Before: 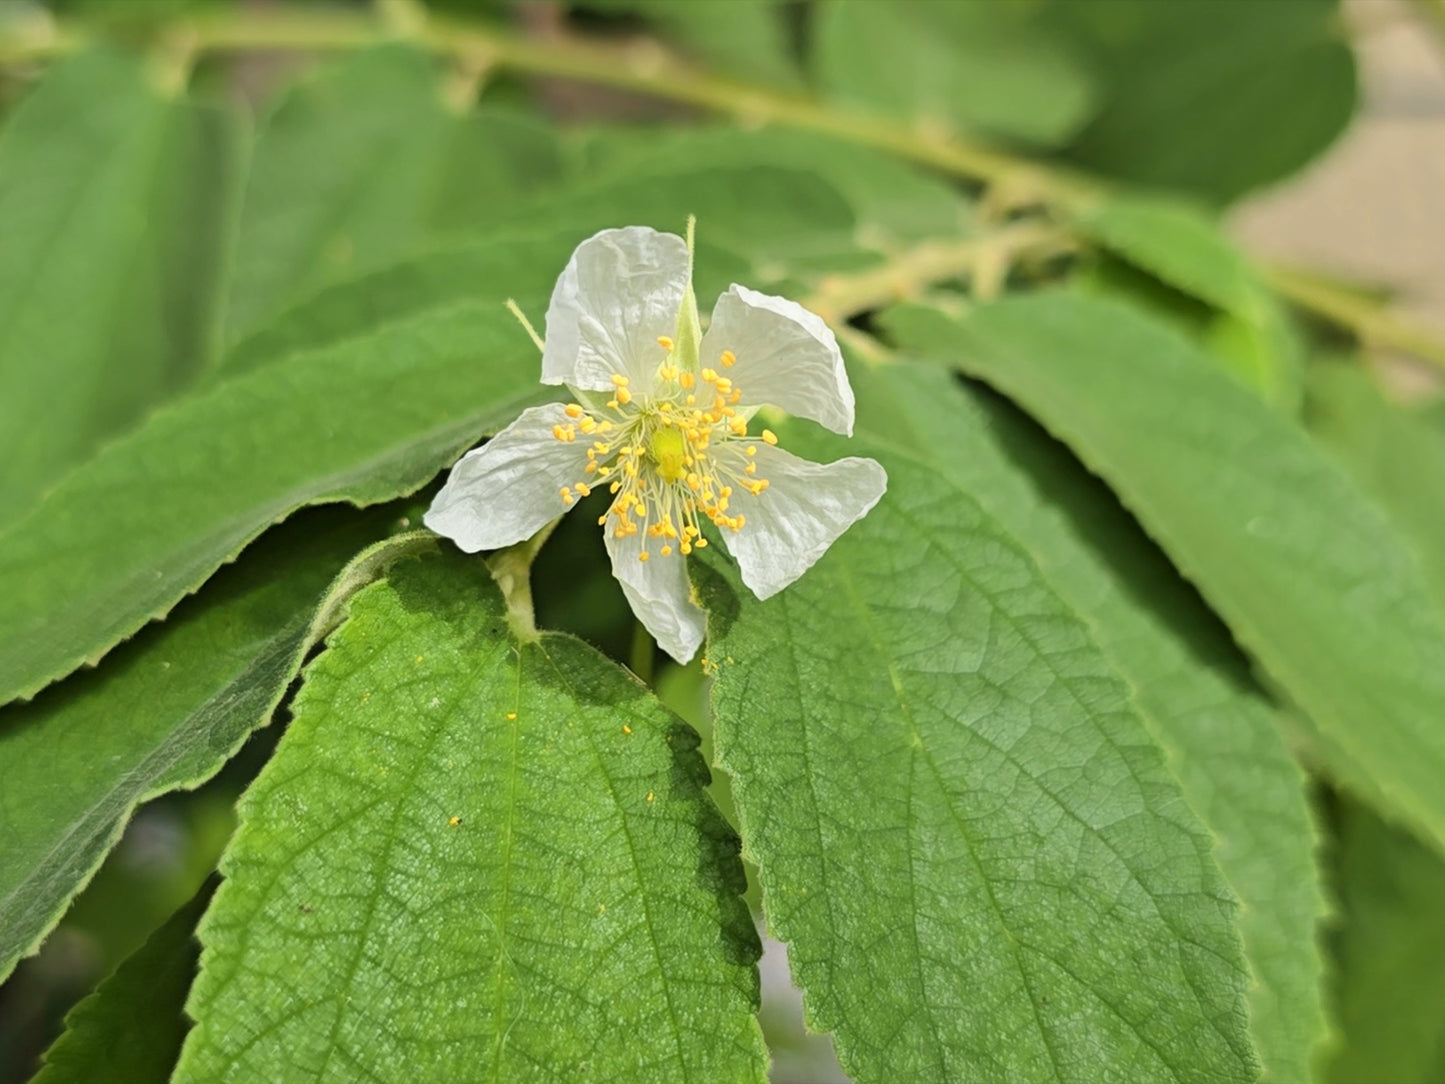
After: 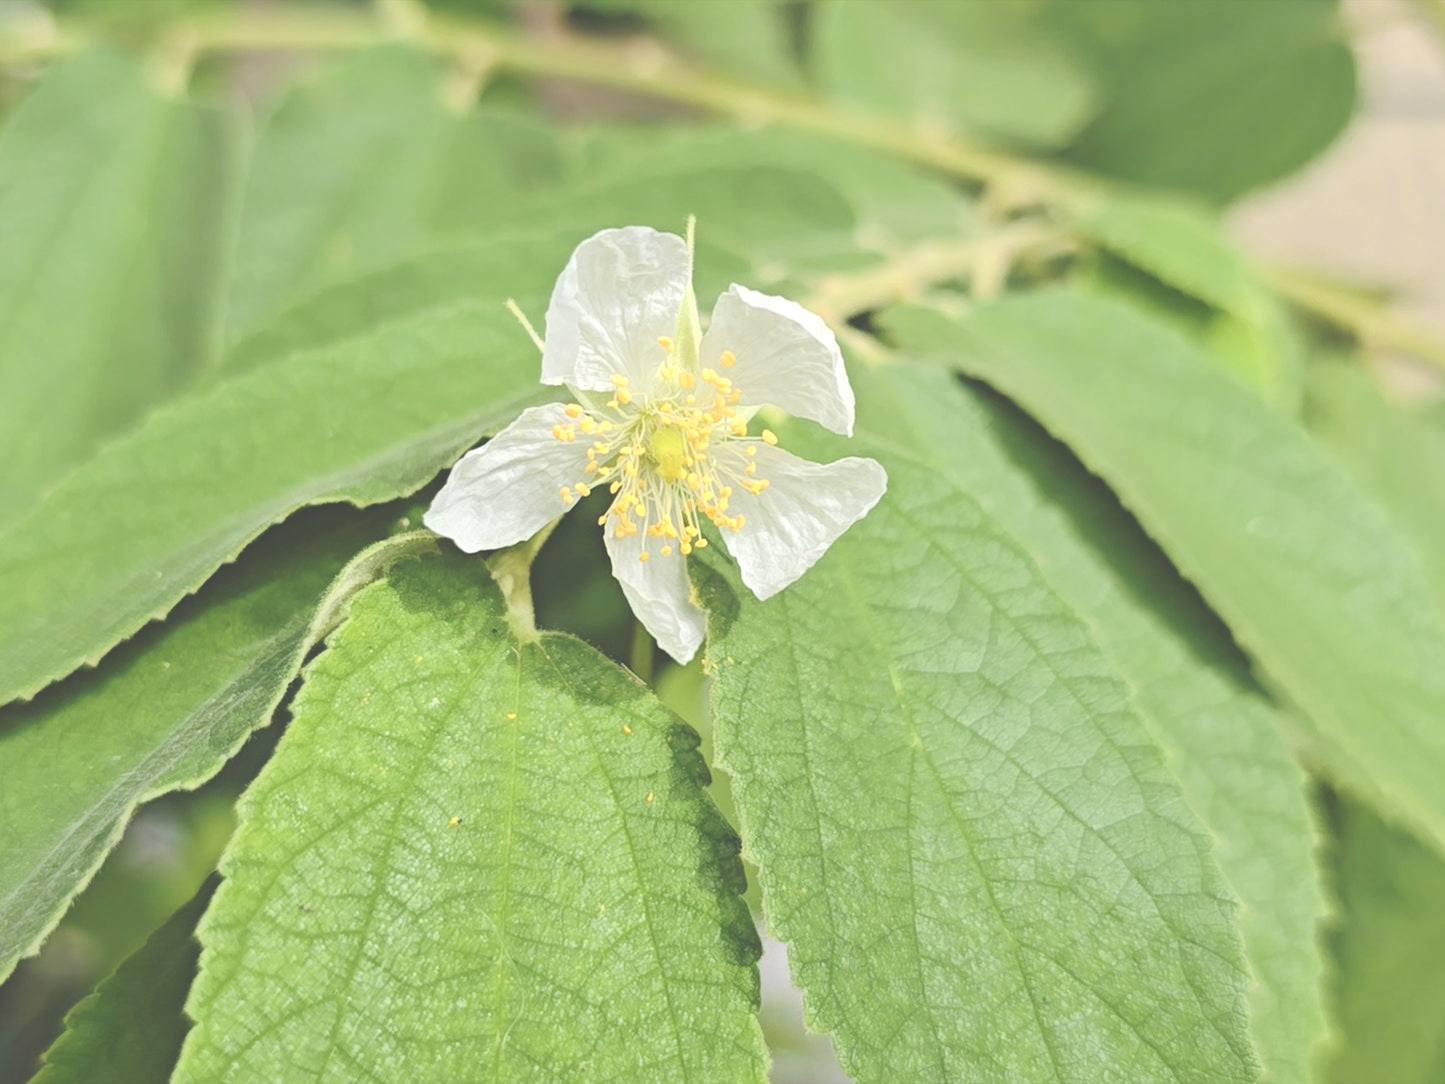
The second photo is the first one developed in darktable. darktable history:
levels: levels [0, 0.476, 0.951]
base curve: curves: ch0 [(0, 0) (0.158, 0.273) (0.879, 0.895) (1, 1)], preserve colors none
exposure: black level correction -0.028, compensate highlight preservation false
